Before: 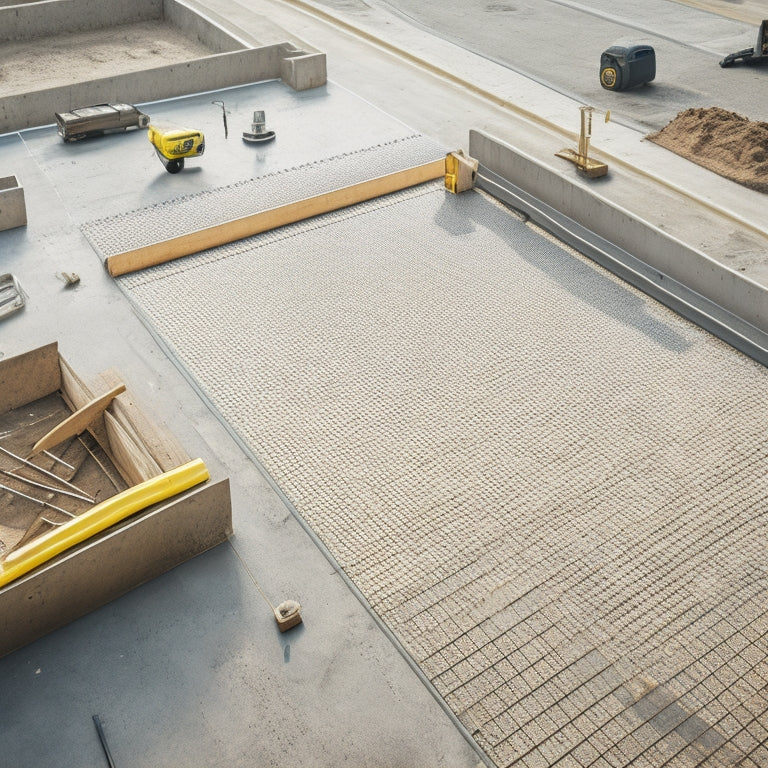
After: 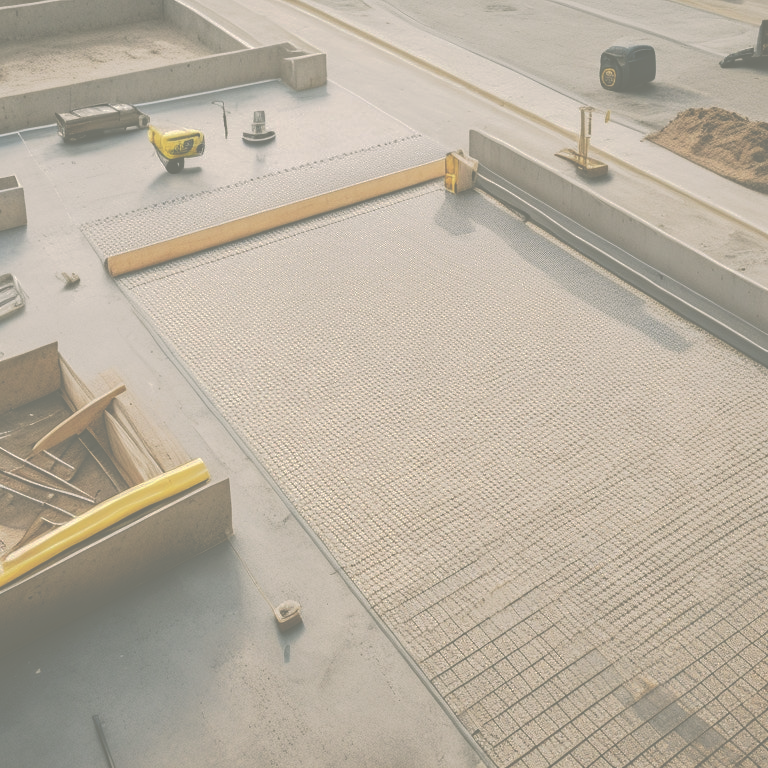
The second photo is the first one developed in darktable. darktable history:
tone curve: curves: ch0 [(0, 0) (0.003, 0.453) (0.011, 0.457) (0.025, 0.457) (0.044, 0.463) (0.069, 0.464) (0.1, 0.471) (0.136, 0.475) (0.177, 0.481) (0.224, 0.486) (0.277, 0.496) (0.335, 0.515) (0.399, 0.544) (0.468, 0.577) (0.543, 0.621) (0.623, 0.67) (0.709, 0.73) (0.801, 0.788) (0.898, 0.848) (1, 1)], preserve colors none
color correction: highlights a* 4.4, highlights b* 4.98, shadows a* -7.1, shadows b* 4.86
